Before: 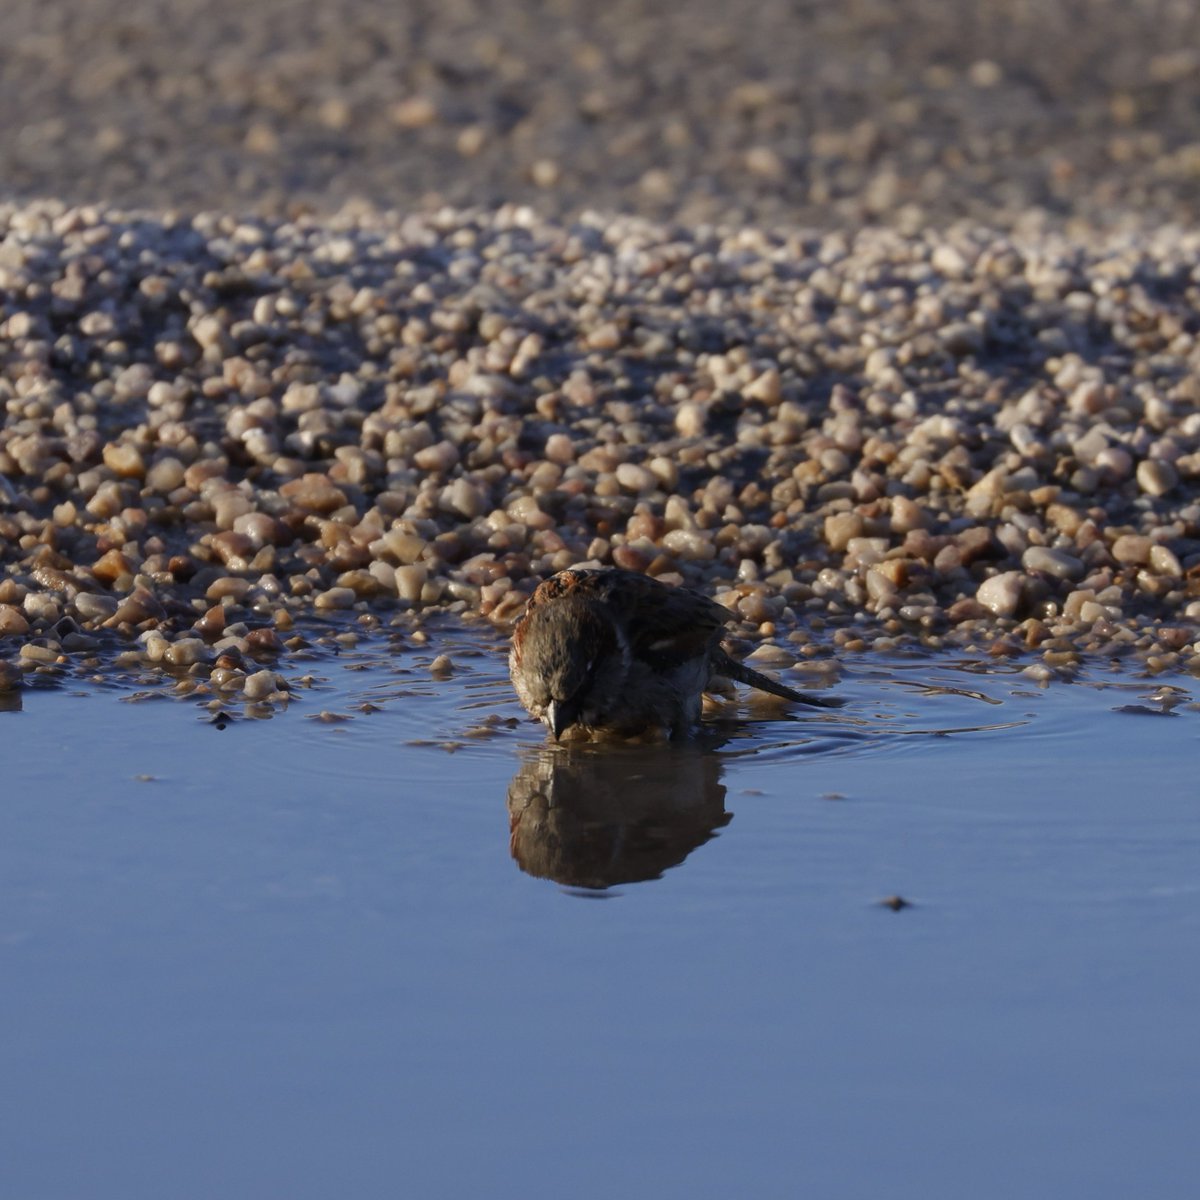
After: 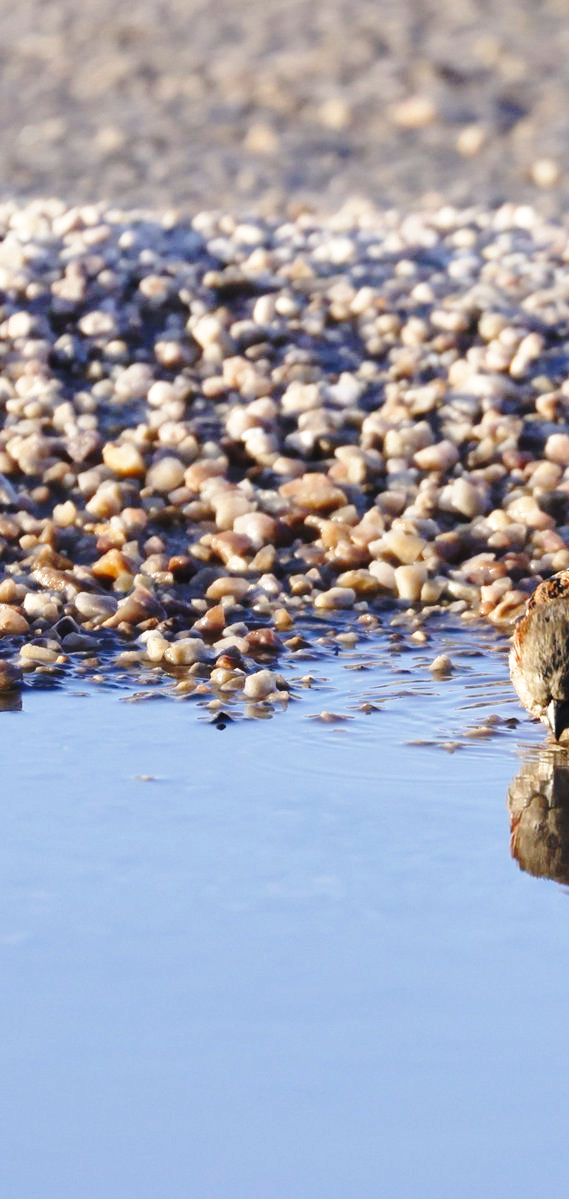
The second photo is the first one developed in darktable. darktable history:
base curve: curves: ch0 [(0, 0) (0.032, 0.037) (0.105, 0.228) (0.435, 0.76) (0.856, 0.983) (1, 1)], preserve colors none
shadows and highlights: shadows 73.97, highlights -25.22, soften with gaussian
crop and rotate: left 0.01%, top 0%, right 52.567%
exposure: exposure 0.601 EV, compensate exposure bias true, compensate highlight preservation false
